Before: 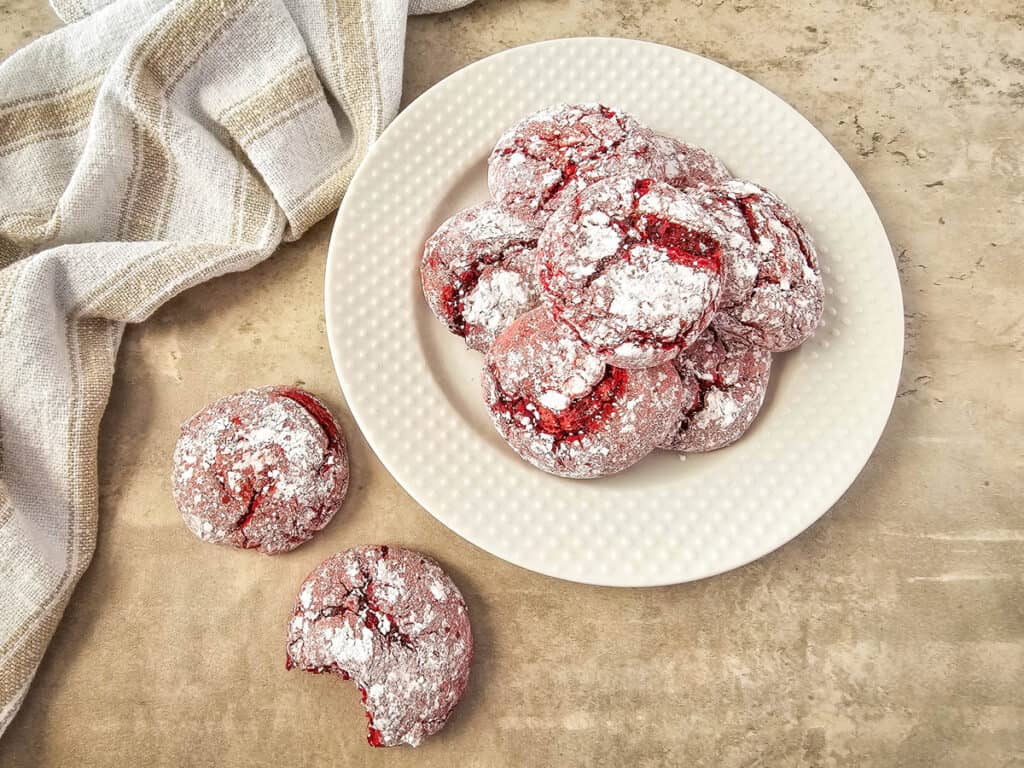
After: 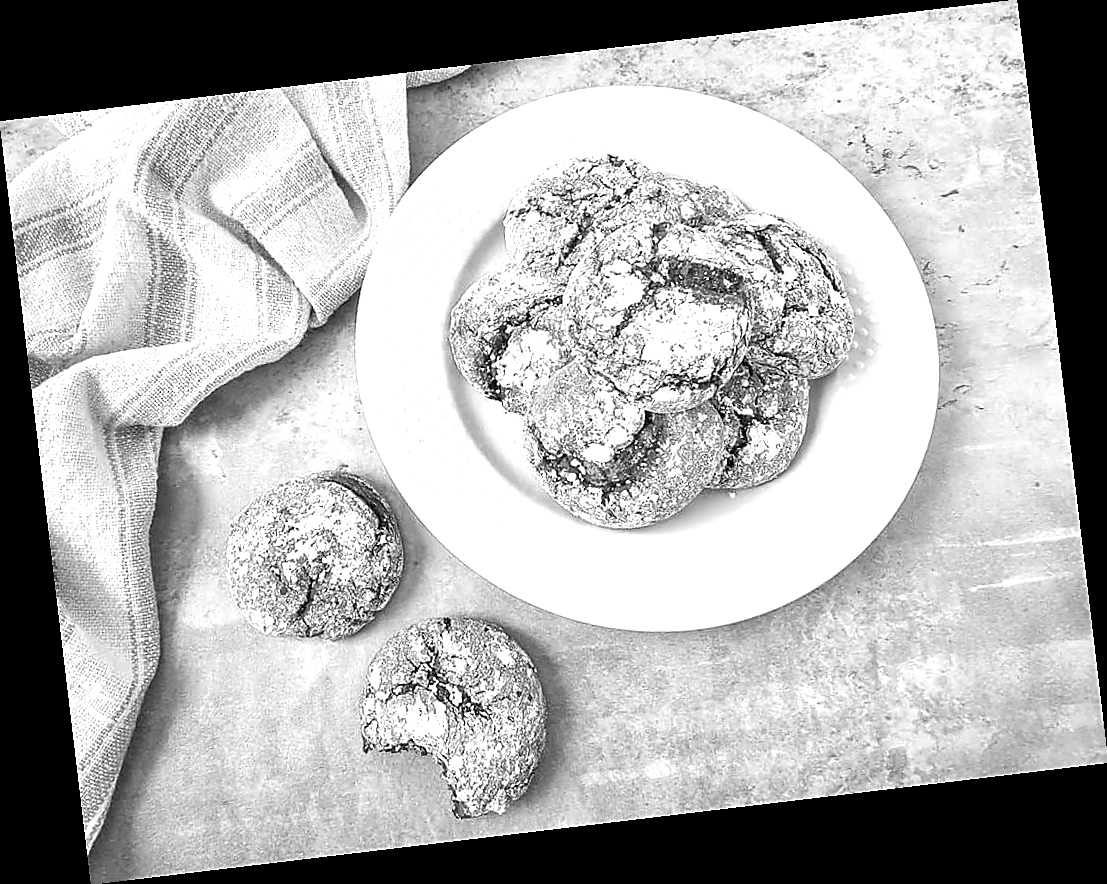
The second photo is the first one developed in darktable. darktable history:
sharpen: radius 1.4, amount 1.25, threshold 0.7
exposure: exposure 0.636 EV, compensate highlight preservation false
monochrome: on, module defaults
rotate and perspective: rotation -6.83°, automatic cropping off
